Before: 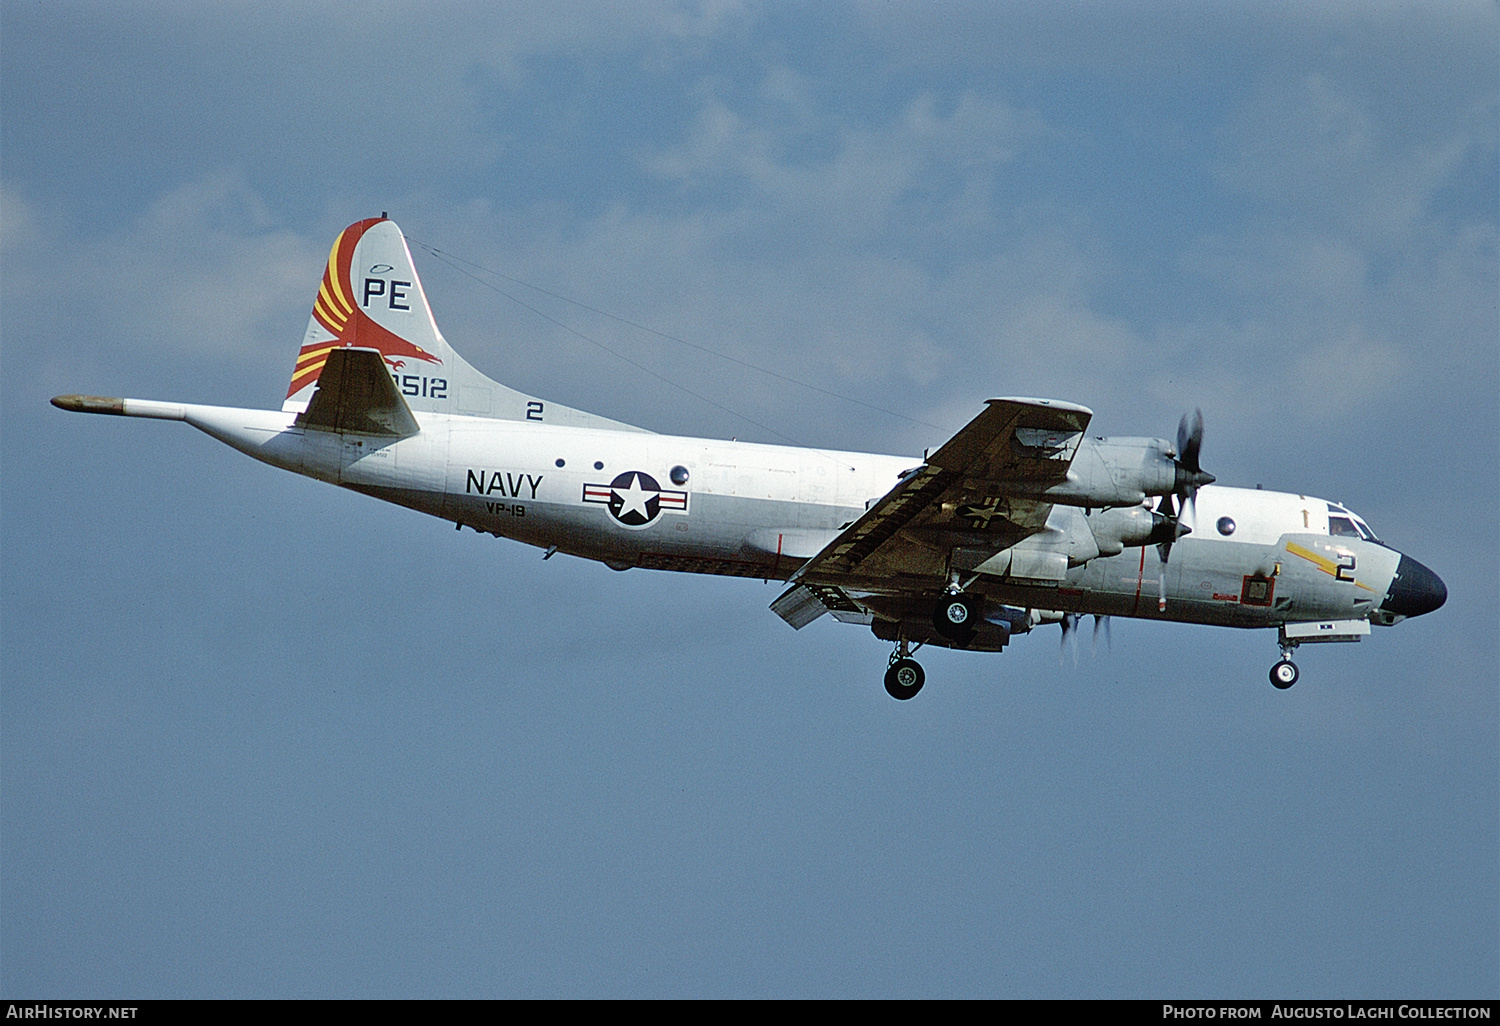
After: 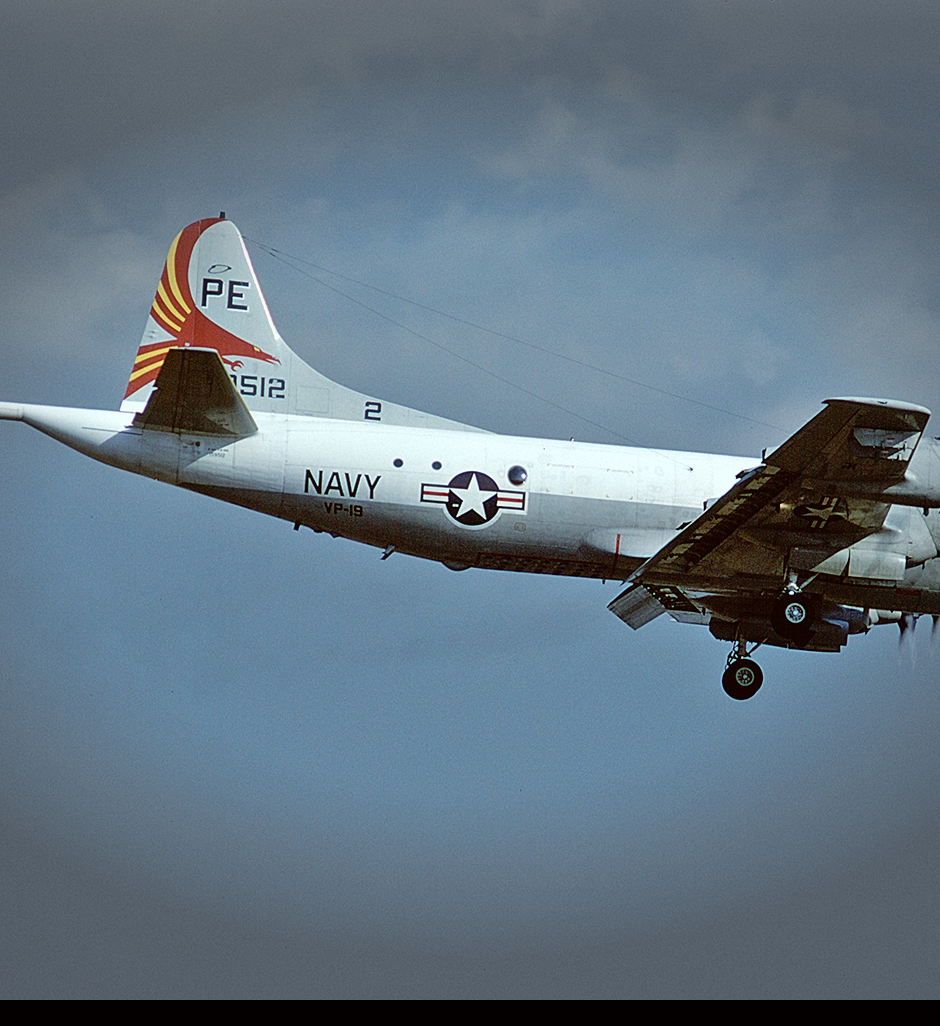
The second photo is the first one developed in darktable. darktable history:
exposure: black level correction 0, exposure 0 EV, compensate highlight preservation false
color correction: highlights a* -4.95, highlights b* -3.56, shadows a* 4.23, shadows b* 4.52
crop: left 10.81%, right 26.483%
vignetting: fall-off start 79.17%, width/height ratio 1.328
